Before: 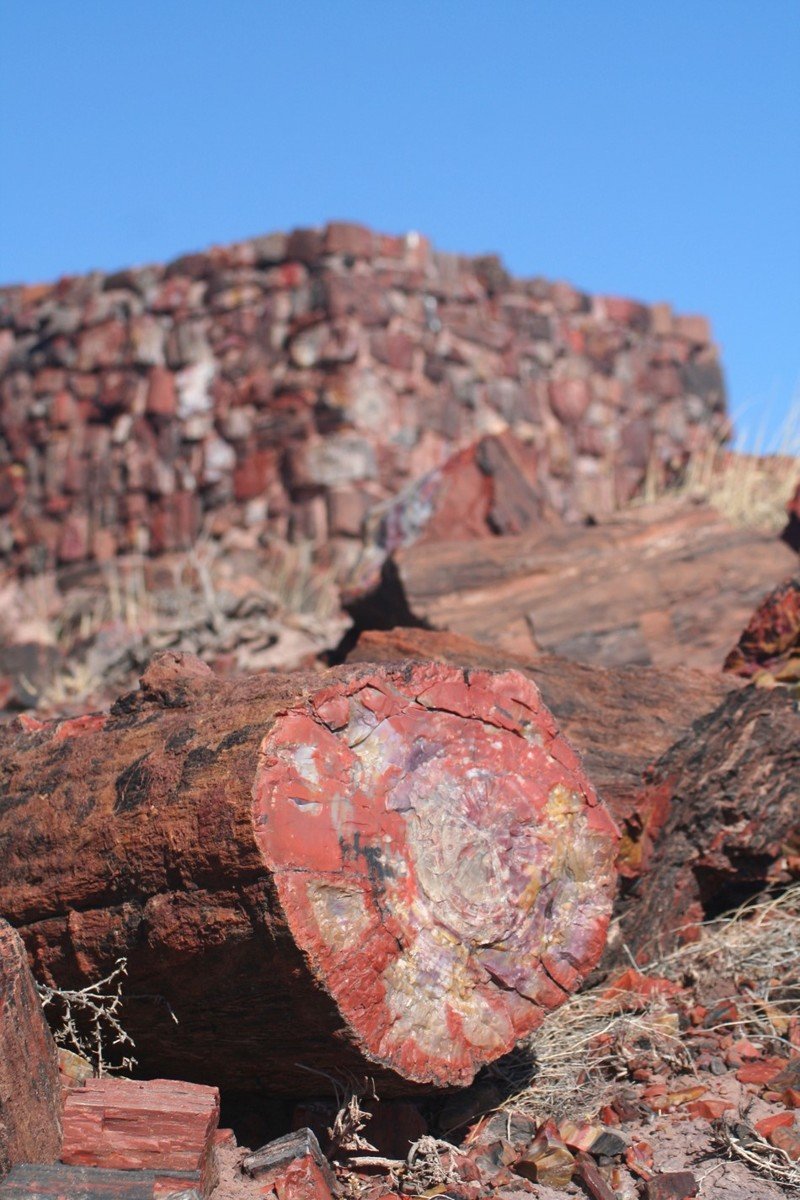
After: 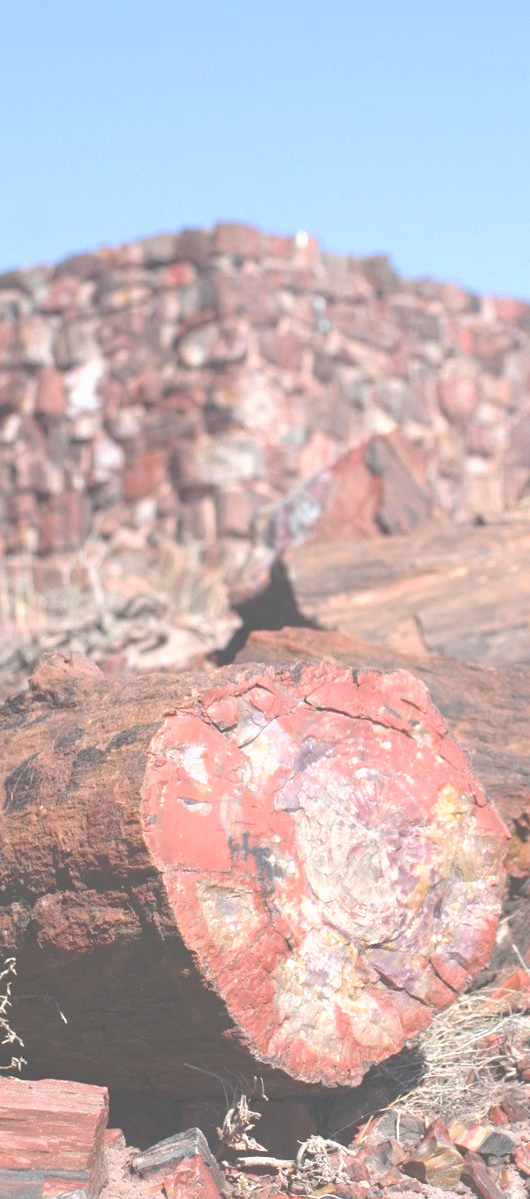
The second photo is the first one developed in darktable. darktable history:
levels: mode automatic, levels [0.182, 0.542, 0.902]
crop and rotate: left 13.899%, right 19.781%
tone curve: curves: ch0 [(0, 0) (0.003, 0.326) (0.011, 0.332) (0.025, 0.352) (0.044, 0.378) (0.069, 0.4) (0.1, 0.416) (0.136, 0.432) (0.177, 0.468) (0.224, 0.509) (0.277, 0.554) (0.335, 0.6) (0.399, 0.642) (0.468, 0.693) (0.543, 0.753) (0.623, 0.818) (0.709, 0.897) (0.801, 0.974) (0.898, 0.991) (1, 1)], preserve colors none
